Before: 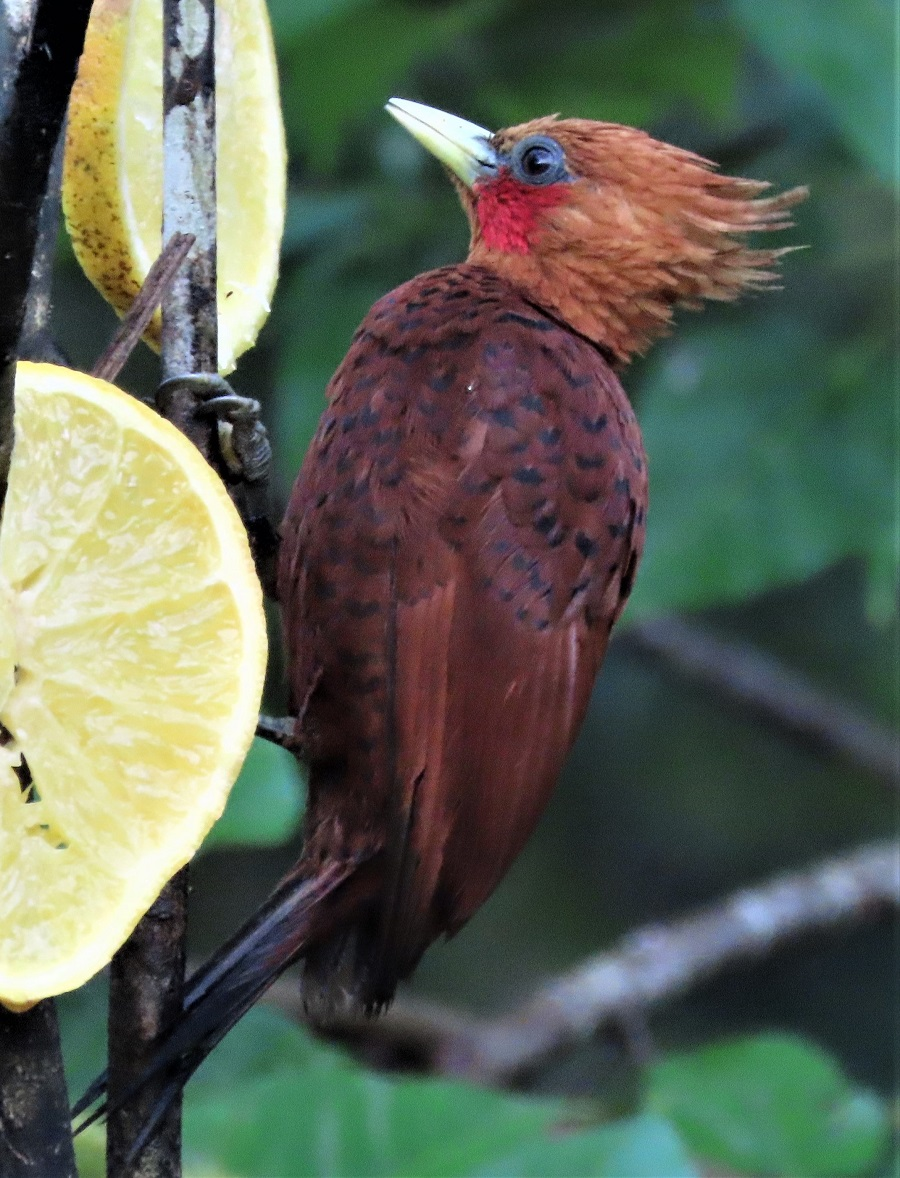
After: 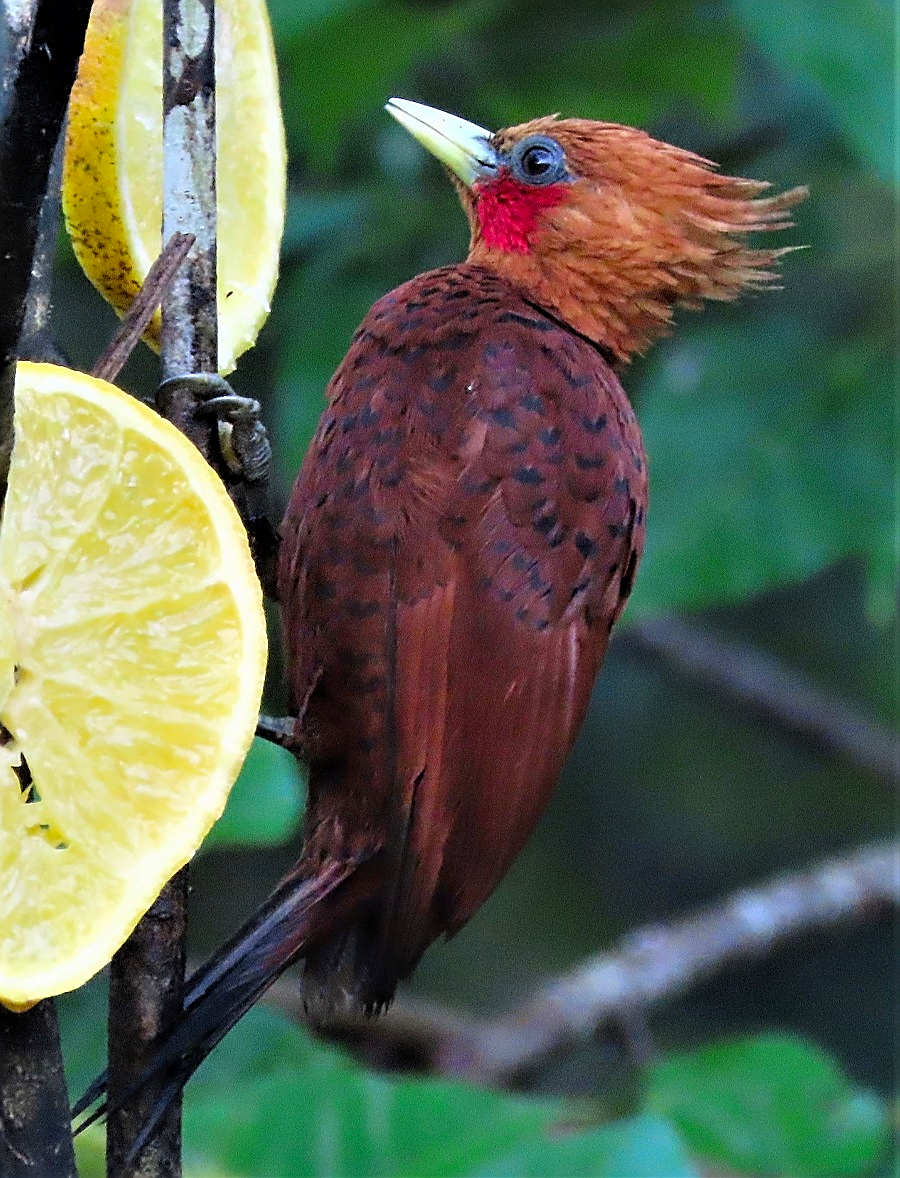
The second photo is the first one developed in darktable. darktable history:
color balance rgb: perceptual saturation grading › global saturation 30%
sharpen: radius 1.4, amount 1.25, threshold 0.7
